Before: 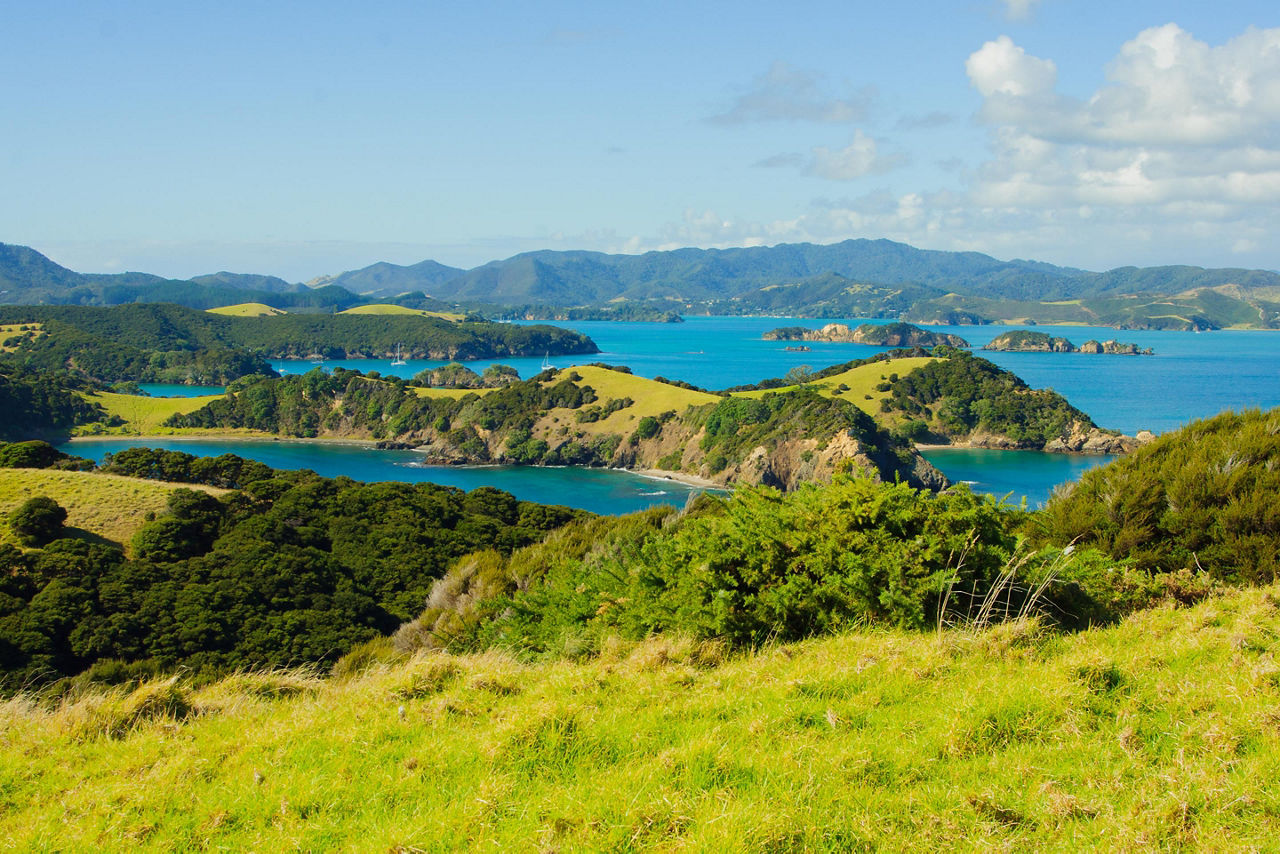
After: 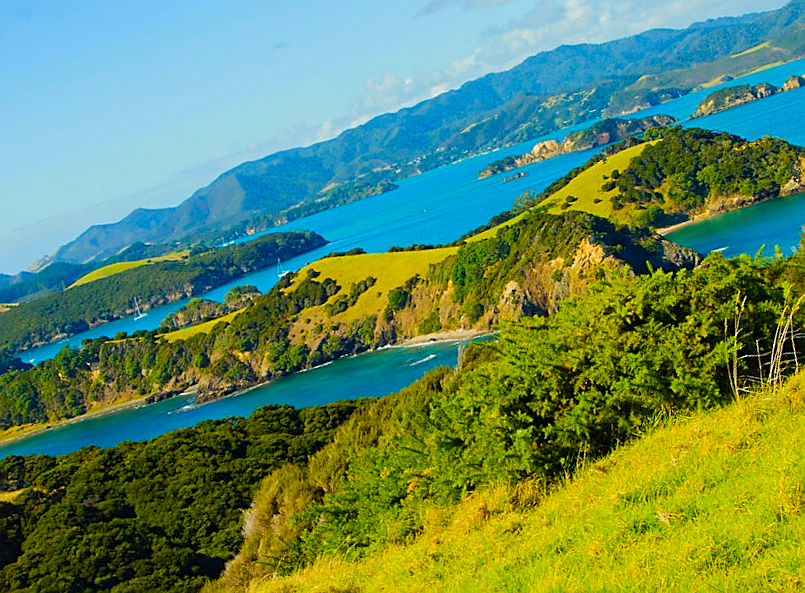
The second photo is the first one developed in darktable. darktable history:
crop and rotate: angle 18.39°, left 6.723%, right 3.769%, bottom 1.163%
color balance rgb: linear chroma grading › global chroma 15.391%, perceptual saturation grading › global saturation 31.26%, global vibrance 9.403%
sharpen: on, module defaults
